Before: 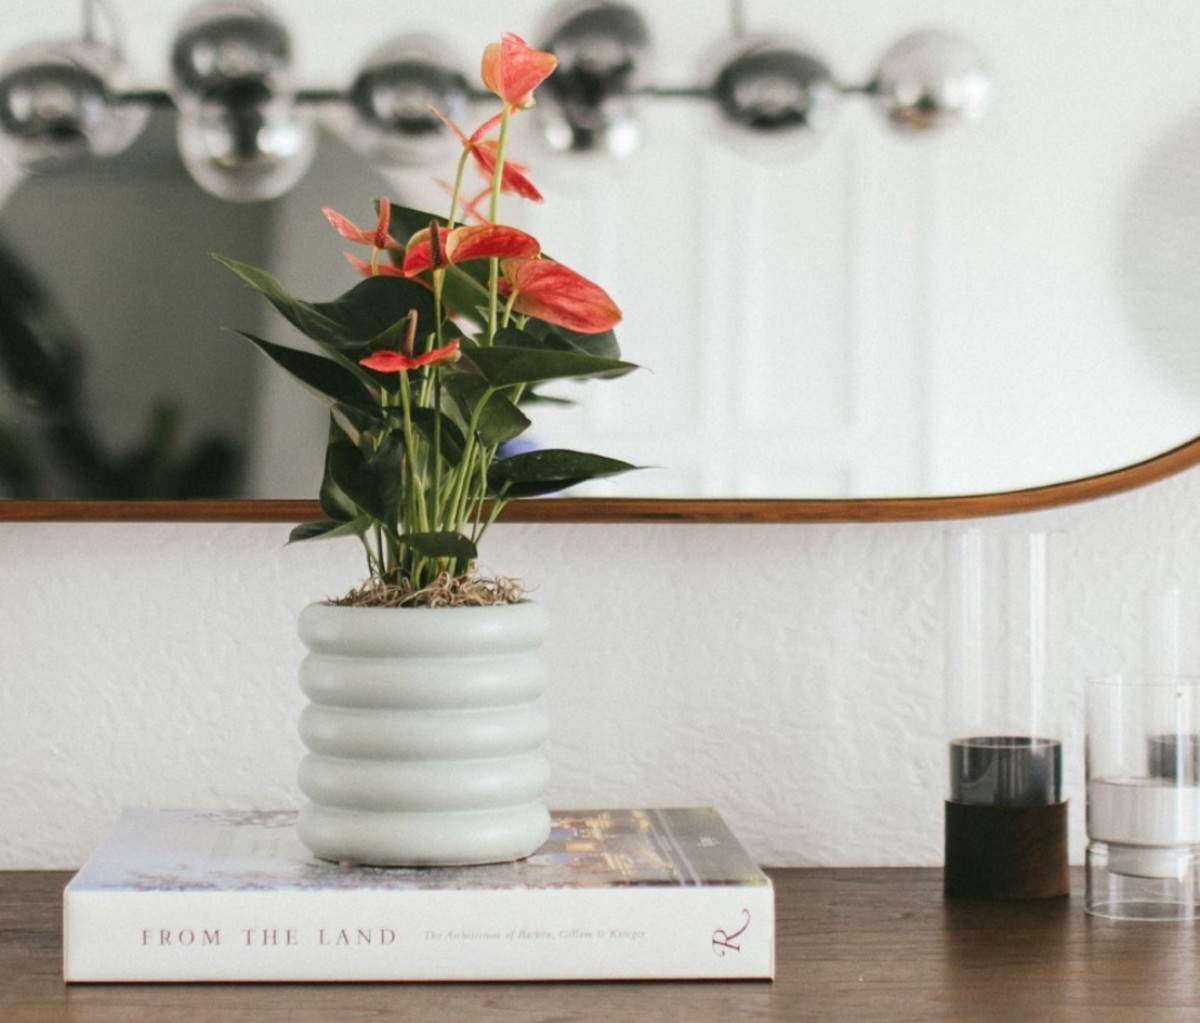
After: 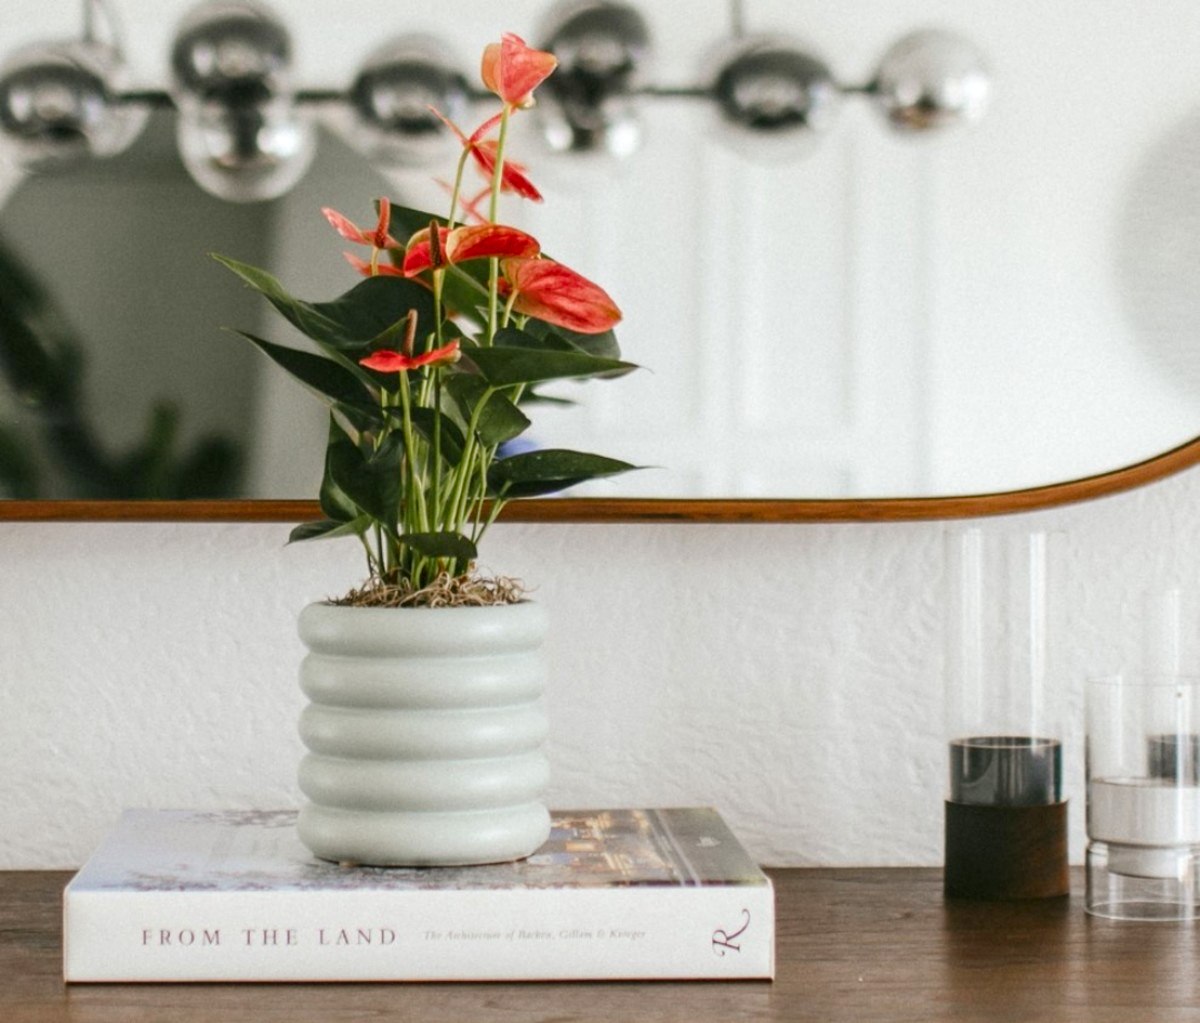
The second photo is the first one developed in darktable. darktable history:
color balance rgb: perceptual saturation grading › global saturation 20%, perceptual saturation grading › highlights -25%, perceptual saturation grading › shadows 25%
local contrast: on, module defaults
